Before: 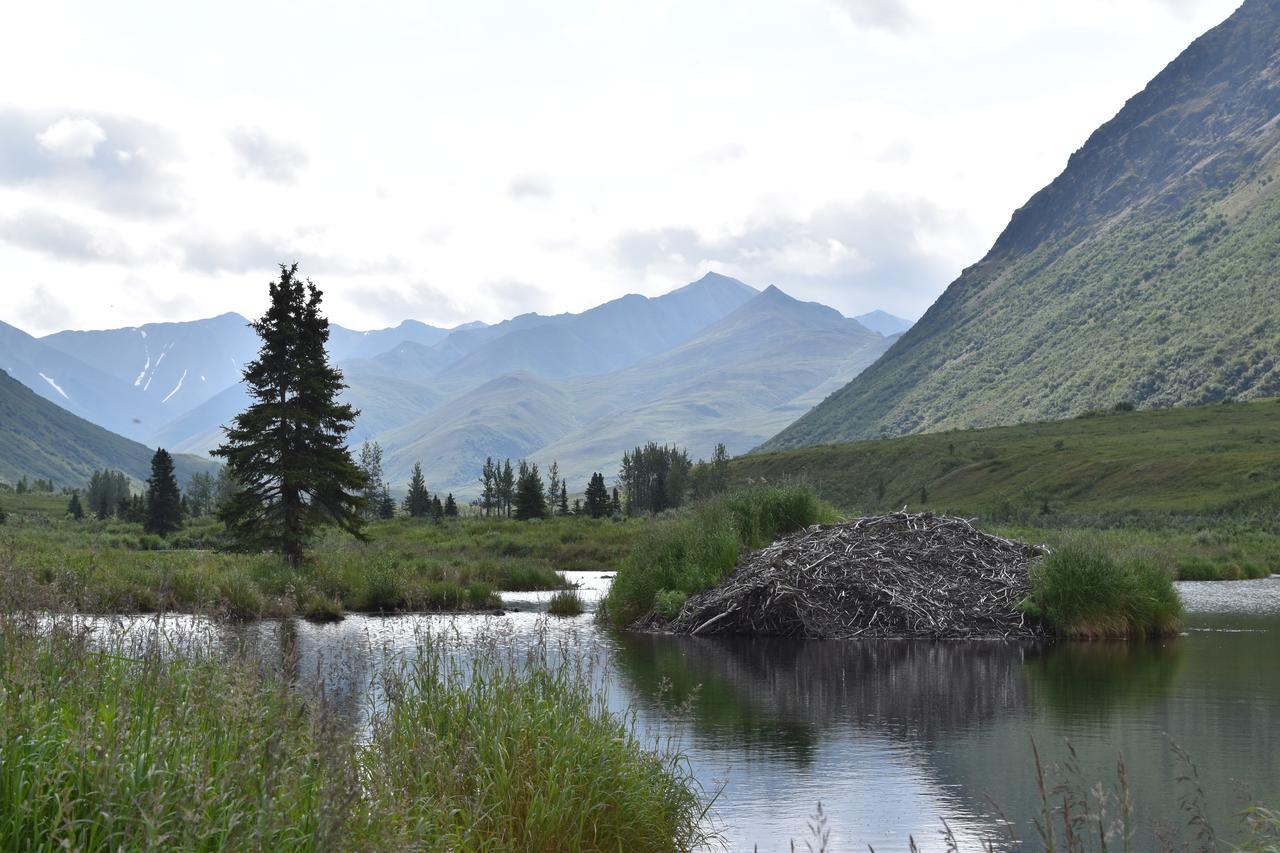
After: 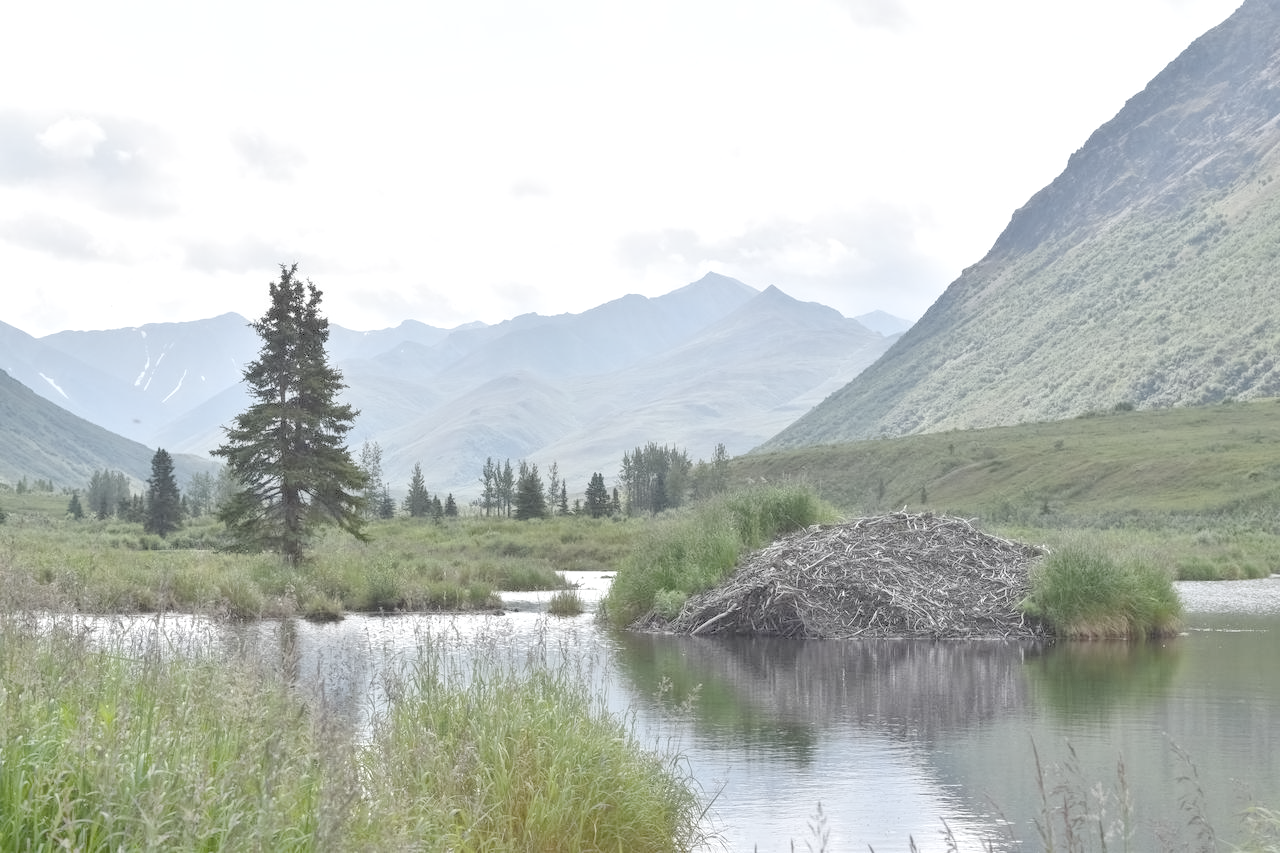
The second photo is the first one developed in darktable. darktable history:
local contrast "lokaler Kontrast": on, module defaults
chromatic aberrations "Chromatische Aberration": on, module defaults
lens correction "Objektivkorrektur": distance 1000
